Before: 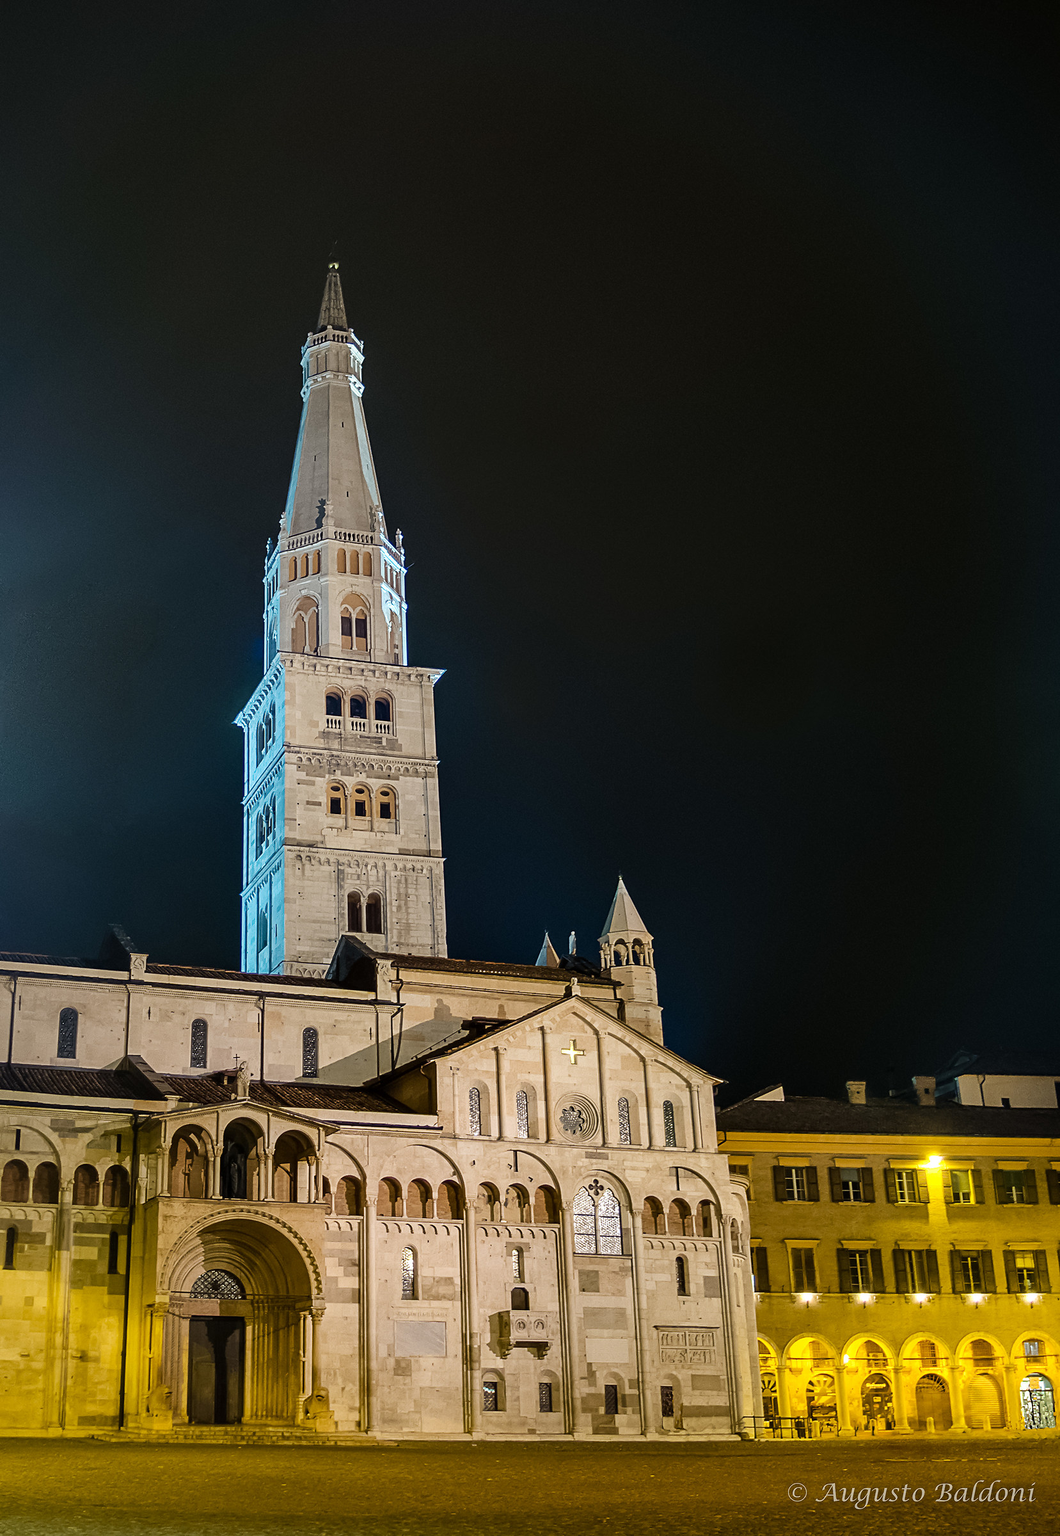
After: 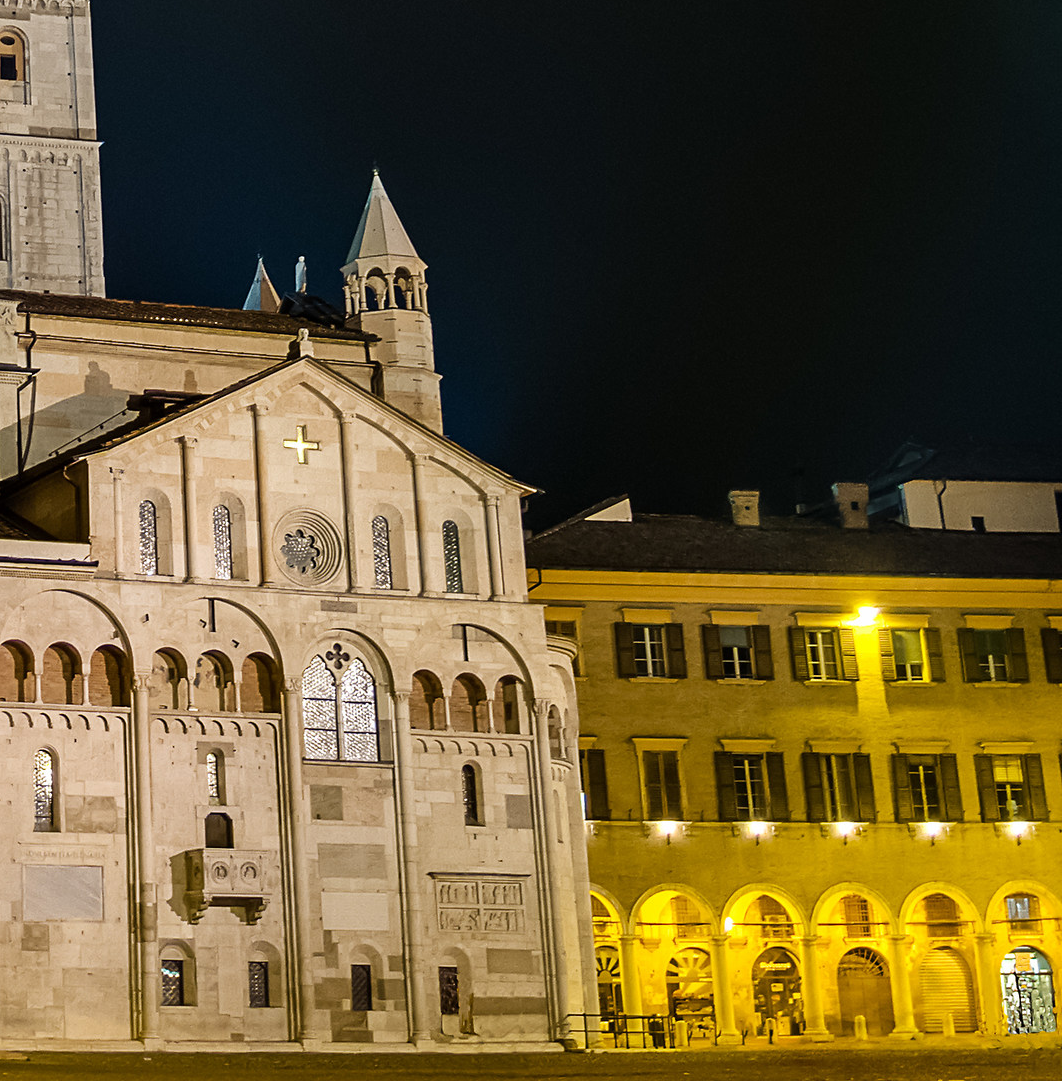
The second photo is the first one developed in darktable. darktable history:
crop and rotate: left 35.901%, top 49.977%, bottom 4.969%
